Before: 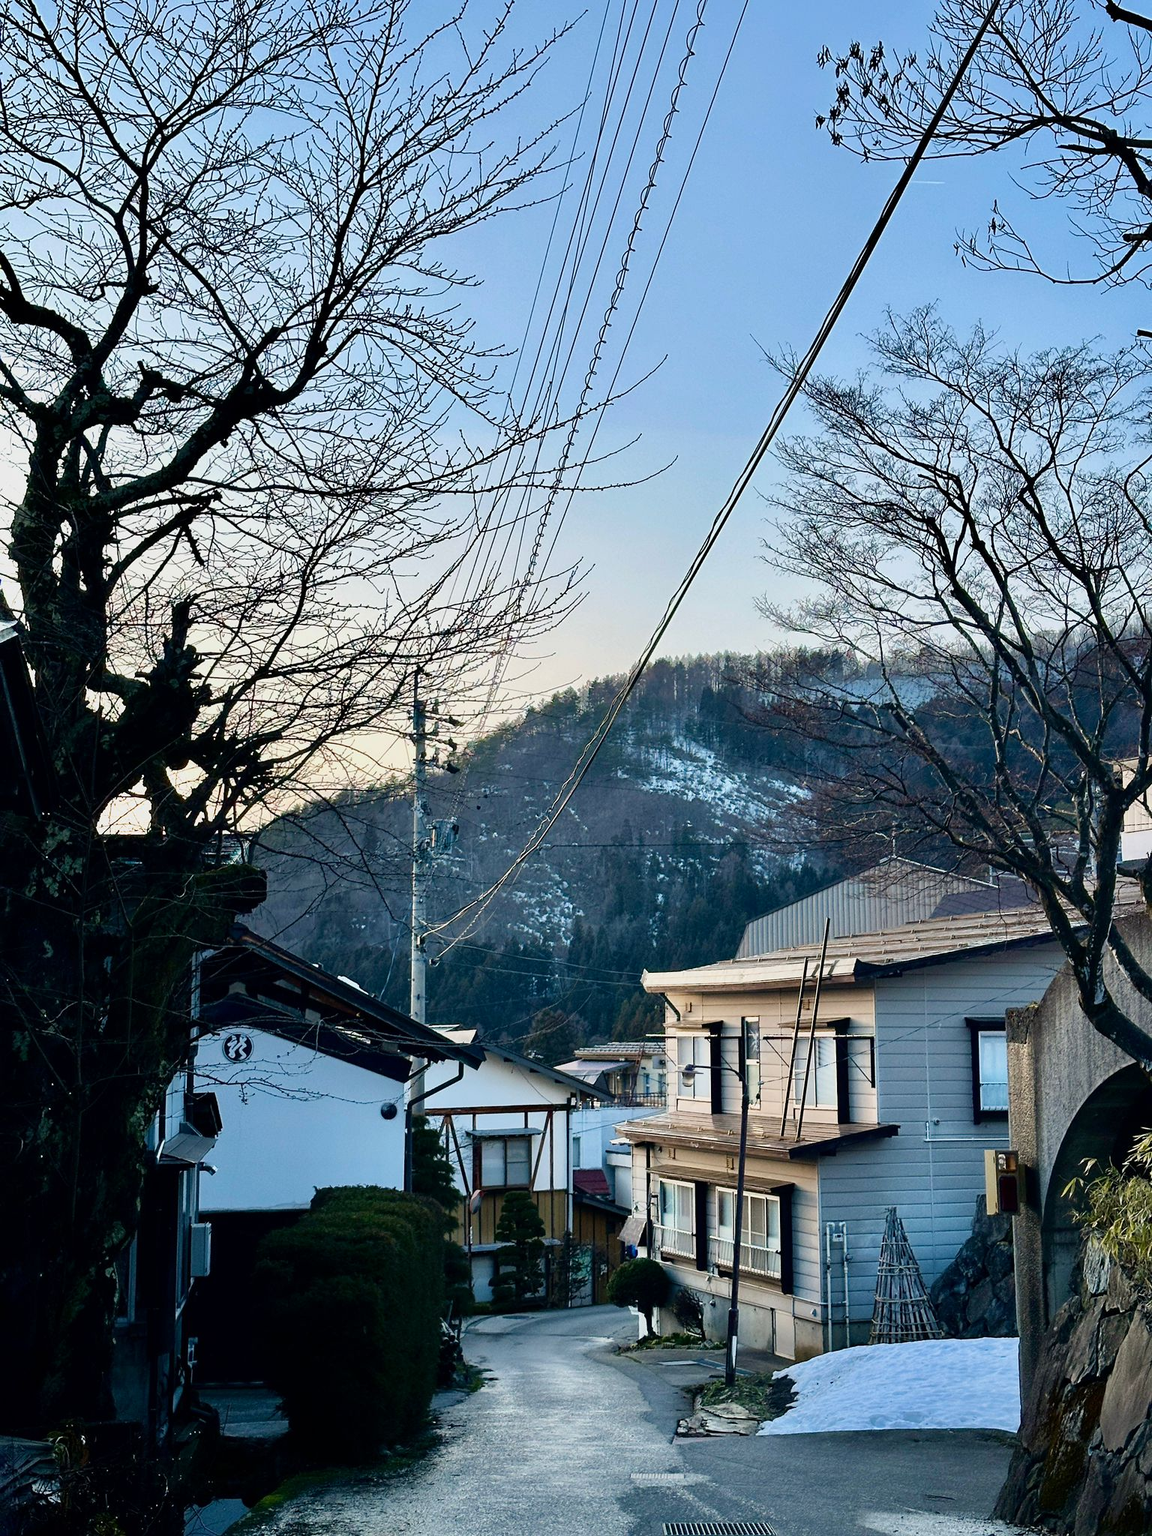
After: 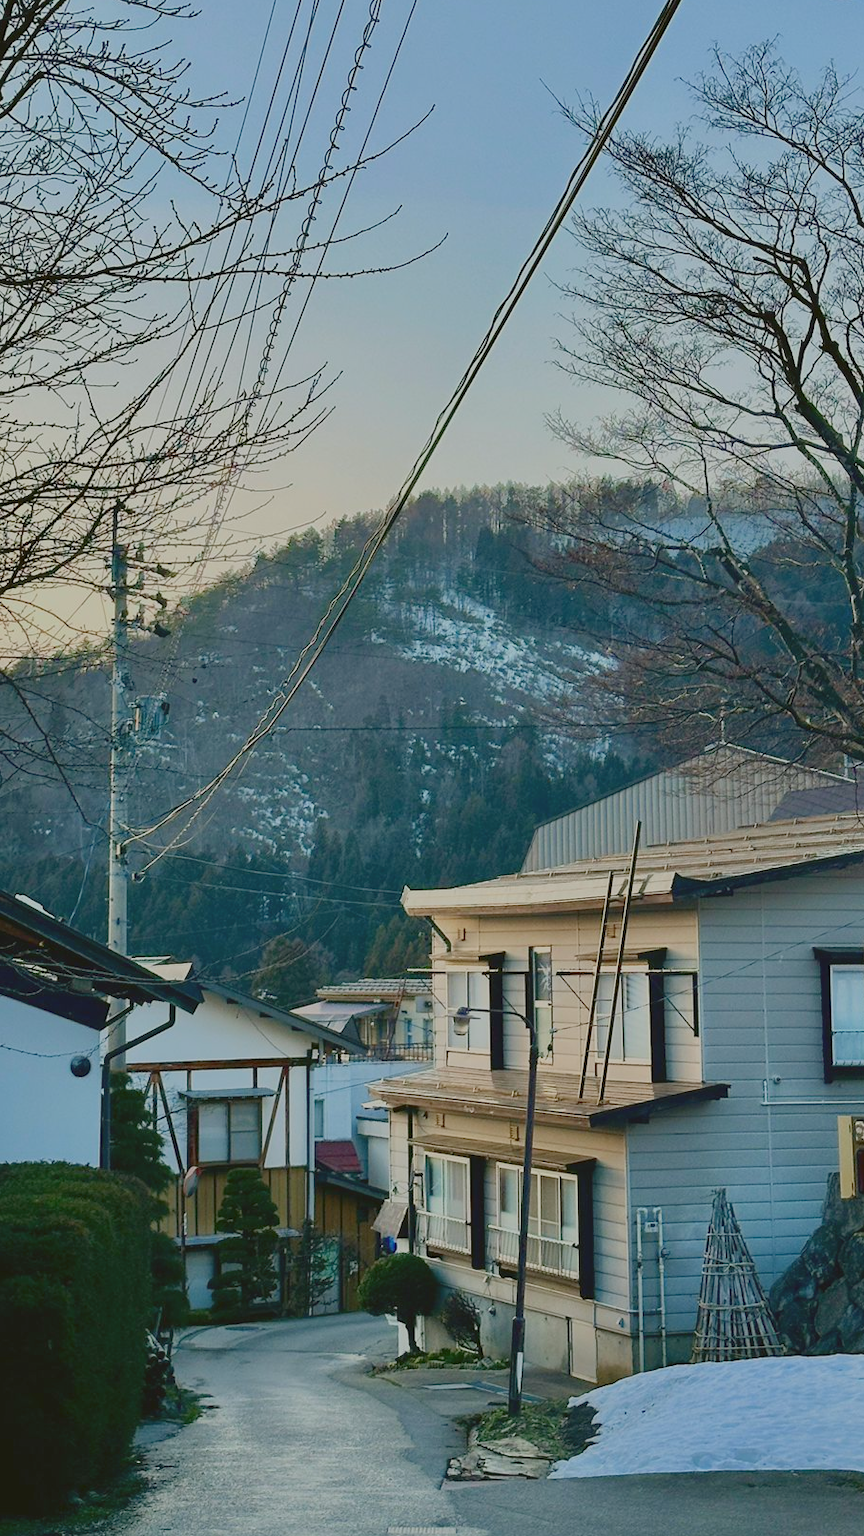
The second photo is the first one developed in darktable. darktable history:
crop and rotate: left 28.256%, top 17.734%, right 12.656%, bottom 3.573%
color balance: mode lift, gamma, gain (sRGB), lift [1.04, 1, 1, 0.97], gamma [1.01, 1, 1, 0.97], gain [0.96, 1, 1, 0.97]
color balance rgb: contrast -30%
